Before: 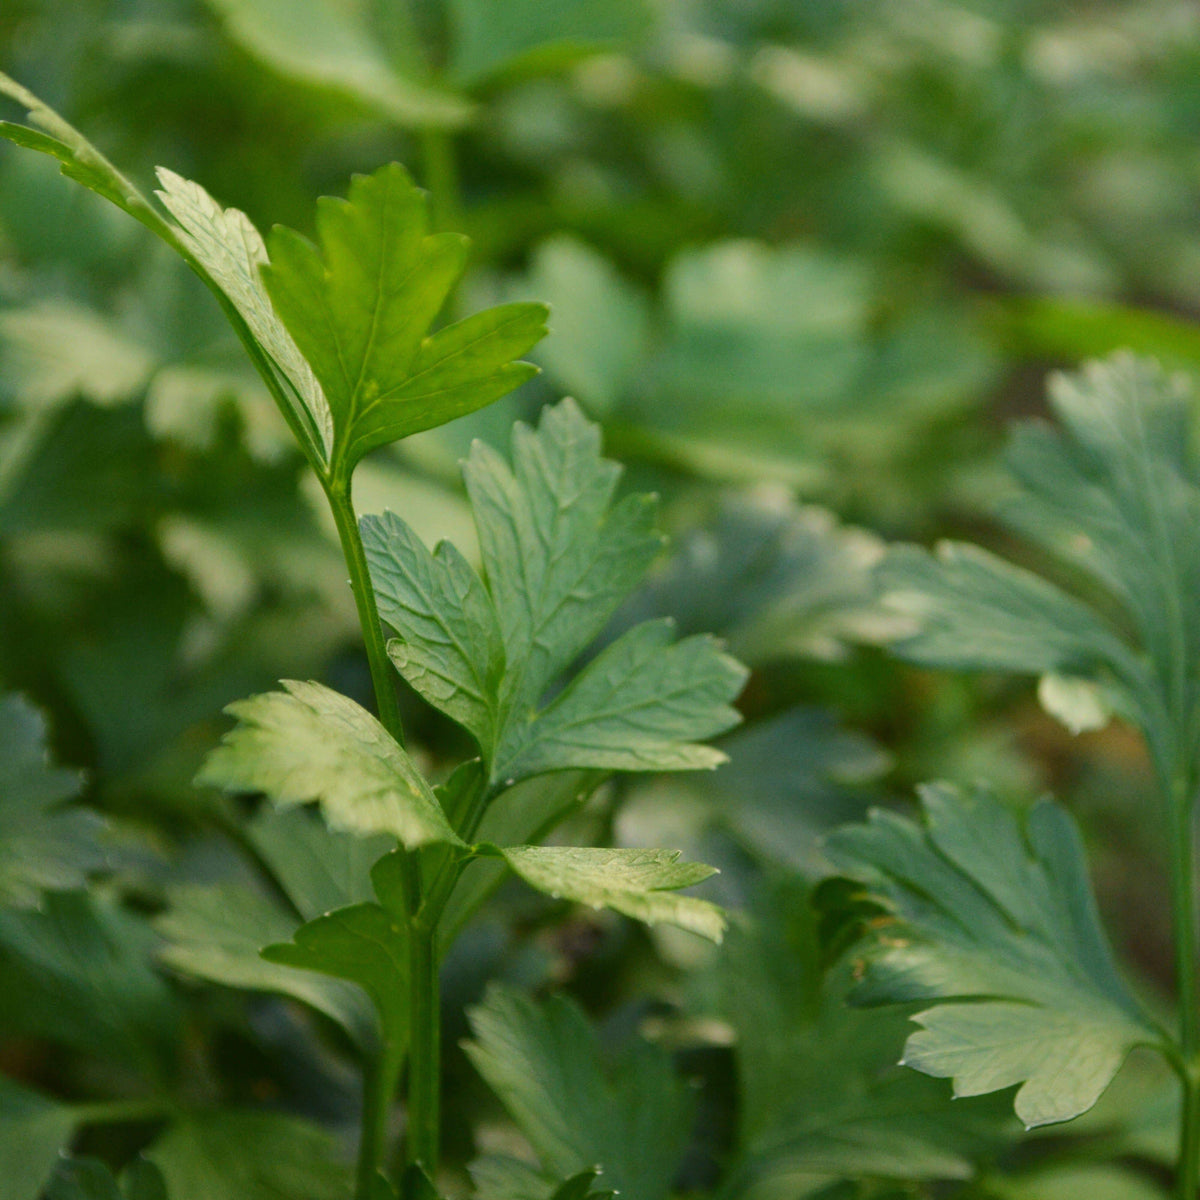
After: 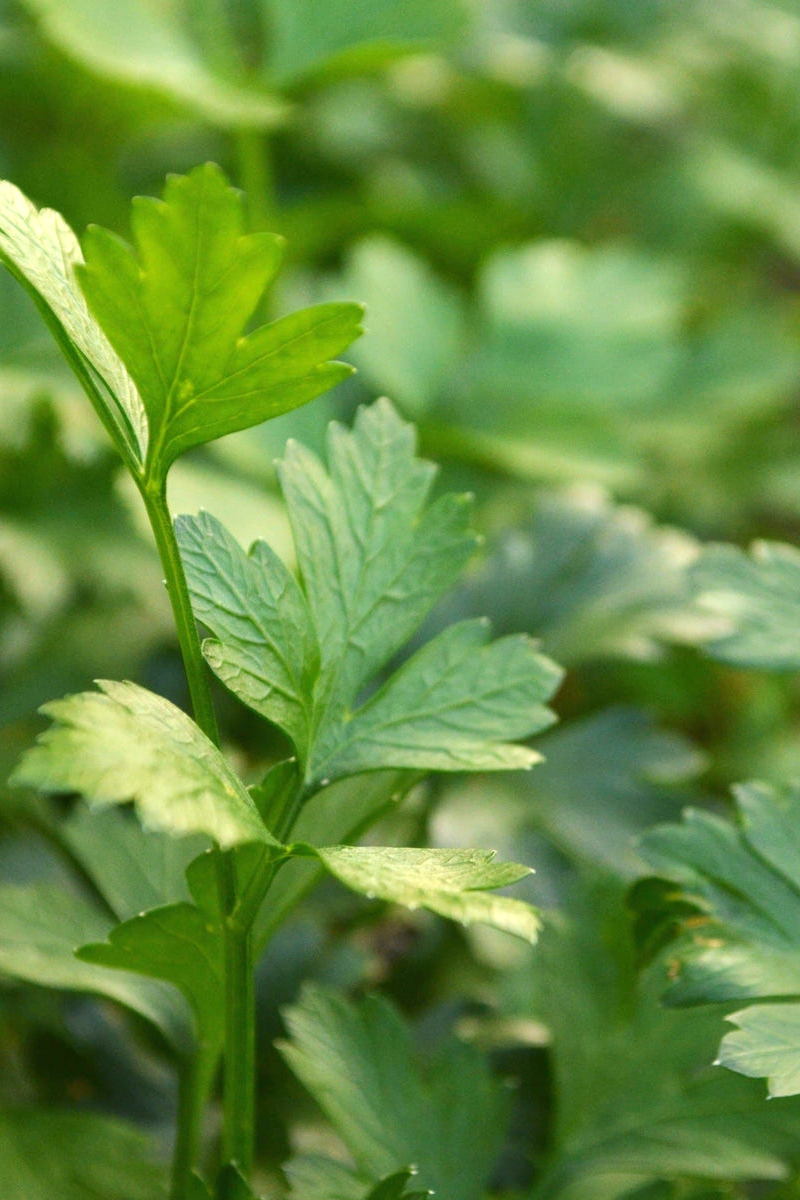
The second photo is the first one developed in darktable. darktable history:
exposure: exposure 0.722 EV, compensate highlight preservation false
crop and rotate: left 15.446%, right 17.836%
